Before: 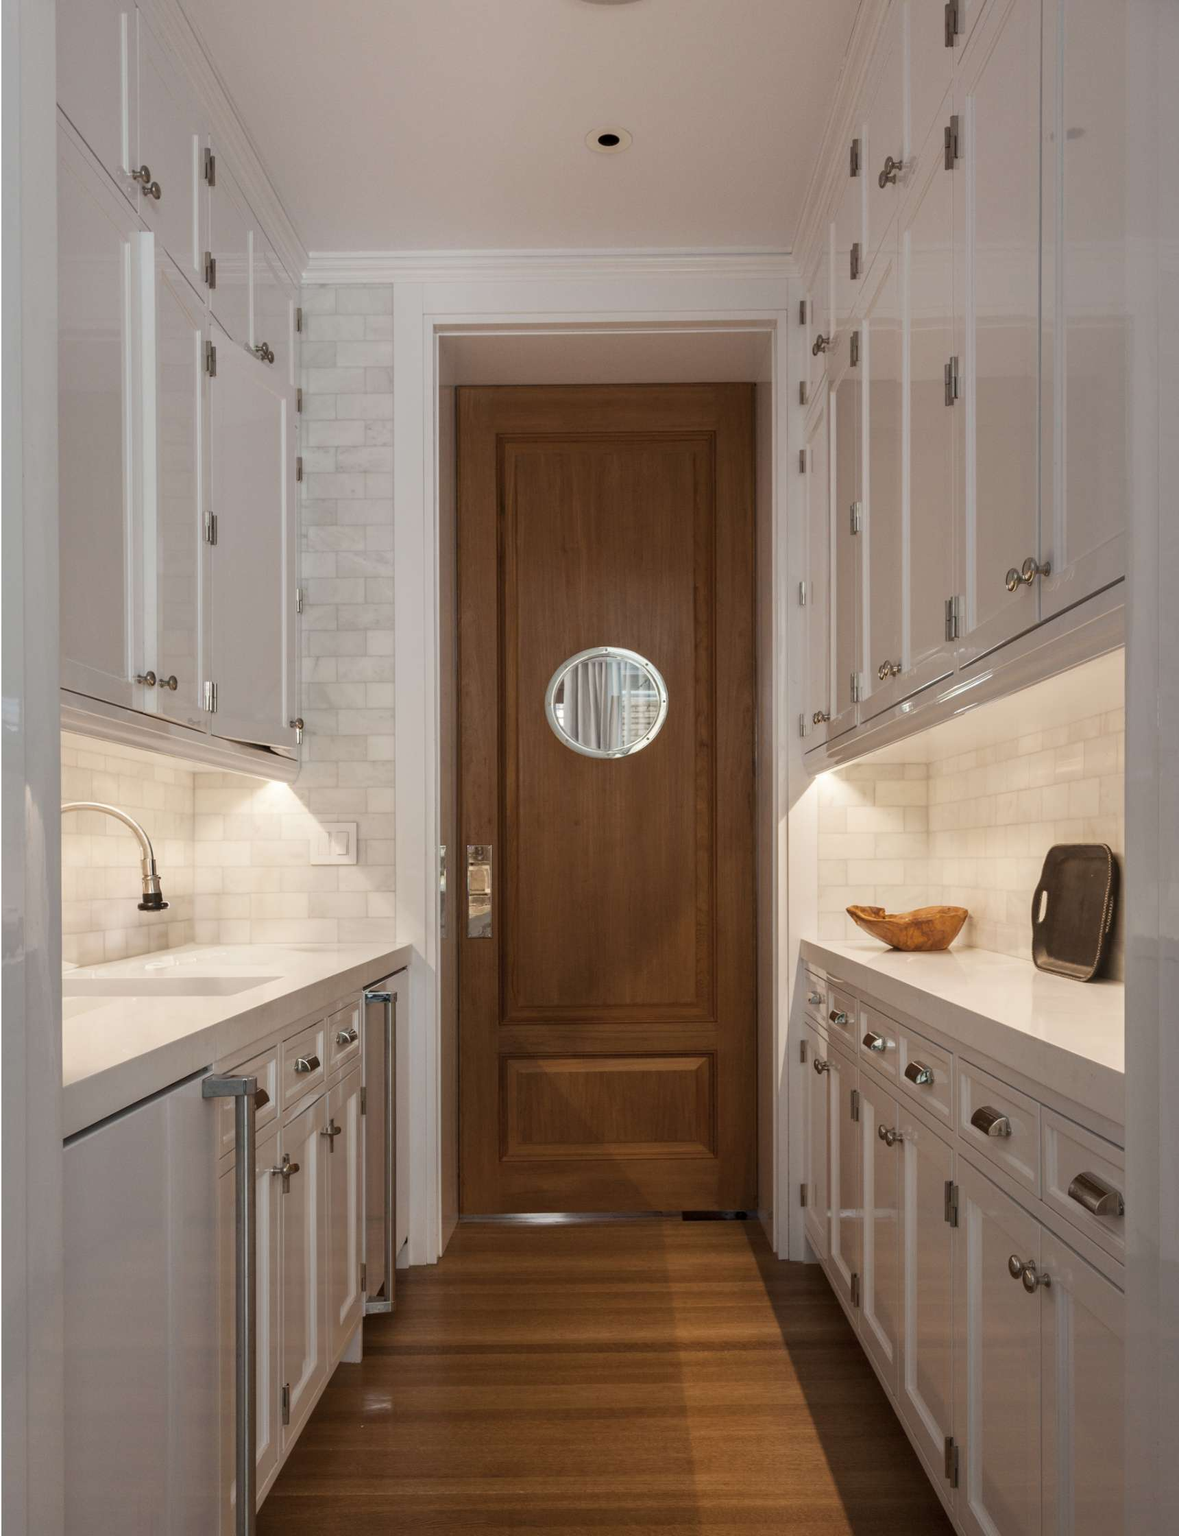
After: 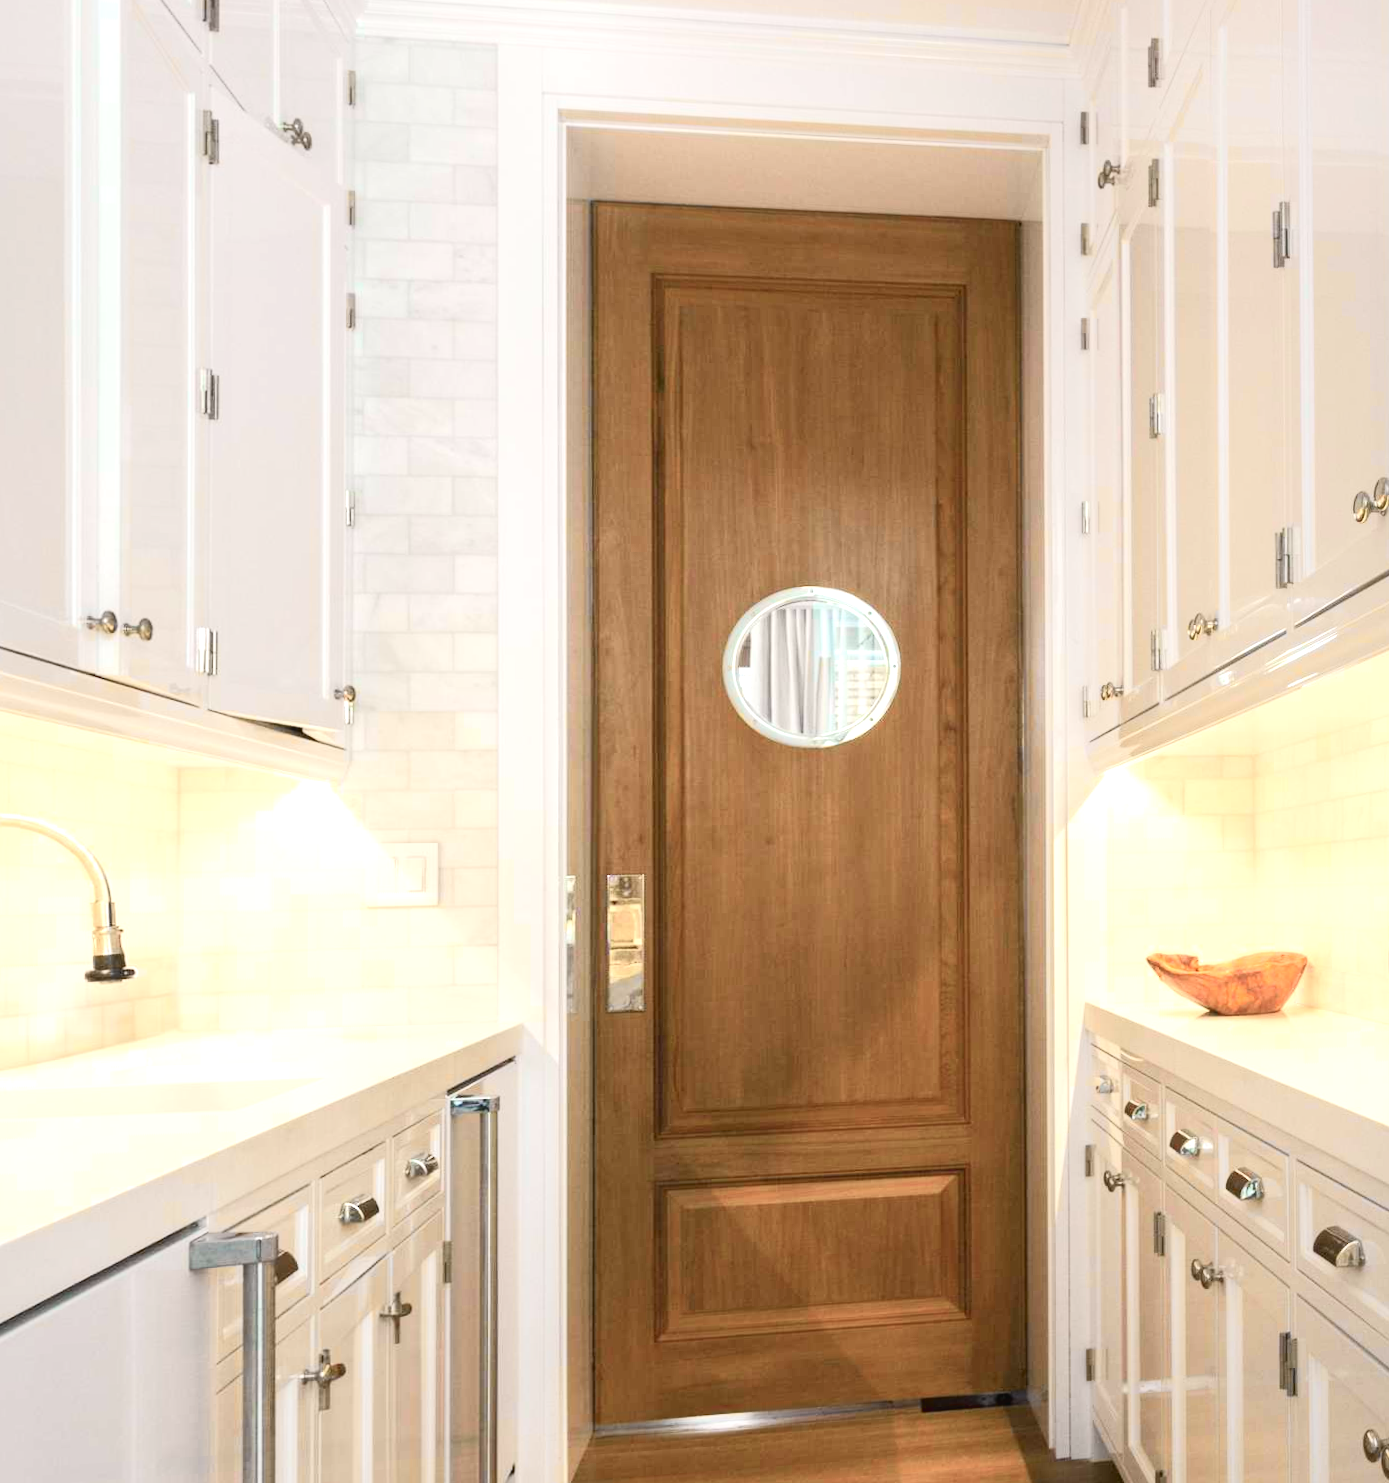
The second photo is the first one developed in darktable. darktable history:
crop: left 7.856%, top 11.836%, right 10.12%, bottom 15.387%
exposure: black level correction 0, exposure 1.379 EV, compensate exposure bias true, compensate highlight preservation false
tone curve: curves: ch0 [(0, 0.022) (0.114, 0.096) (0.282, 0.299) (0.456, 0.51) (0.613, 0.693) (0.786, 0.843) (0.999, 0.949)]; ch1 [(0, 0) (0.384, 0.365) (0.463, 0.447) (0.486, 0.474) (0.503, 0.5) (0.535, 0.522) (0.555, 0.546) (0.593, 0.599) (0.755, 0.793) (1, 1)]; ch2 [(0, 0) (0.369, 0.375) (0.449, 0.434) (0.501, 0.5) (0.528, 0.517) (0.561, 0.57) (0.612, 0.631) (0.668, 0.659) (1, 1)], color space Lab, independent channels, preserve colors none
rotate and perspective: rotation -0.013°, lens shift (vertical) -0.027, lens shift (horizontal) 0.178, crop left 0.016, crop right 0.989, crop top 0.082, crop bottom 0.918
white balance: emerald 1
